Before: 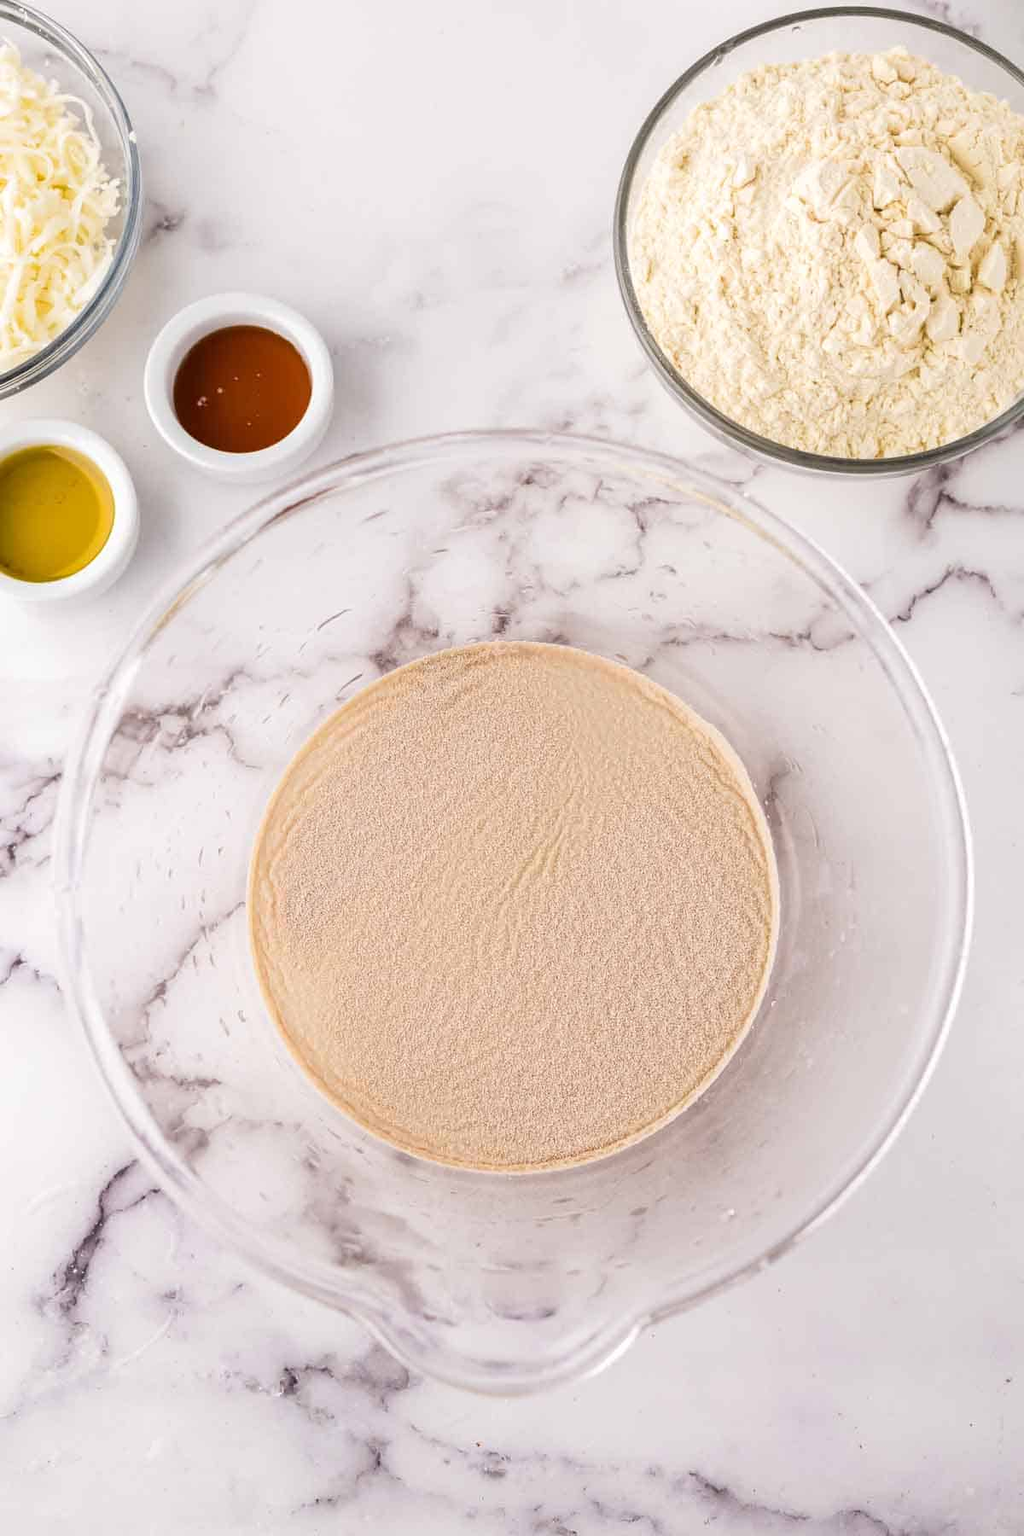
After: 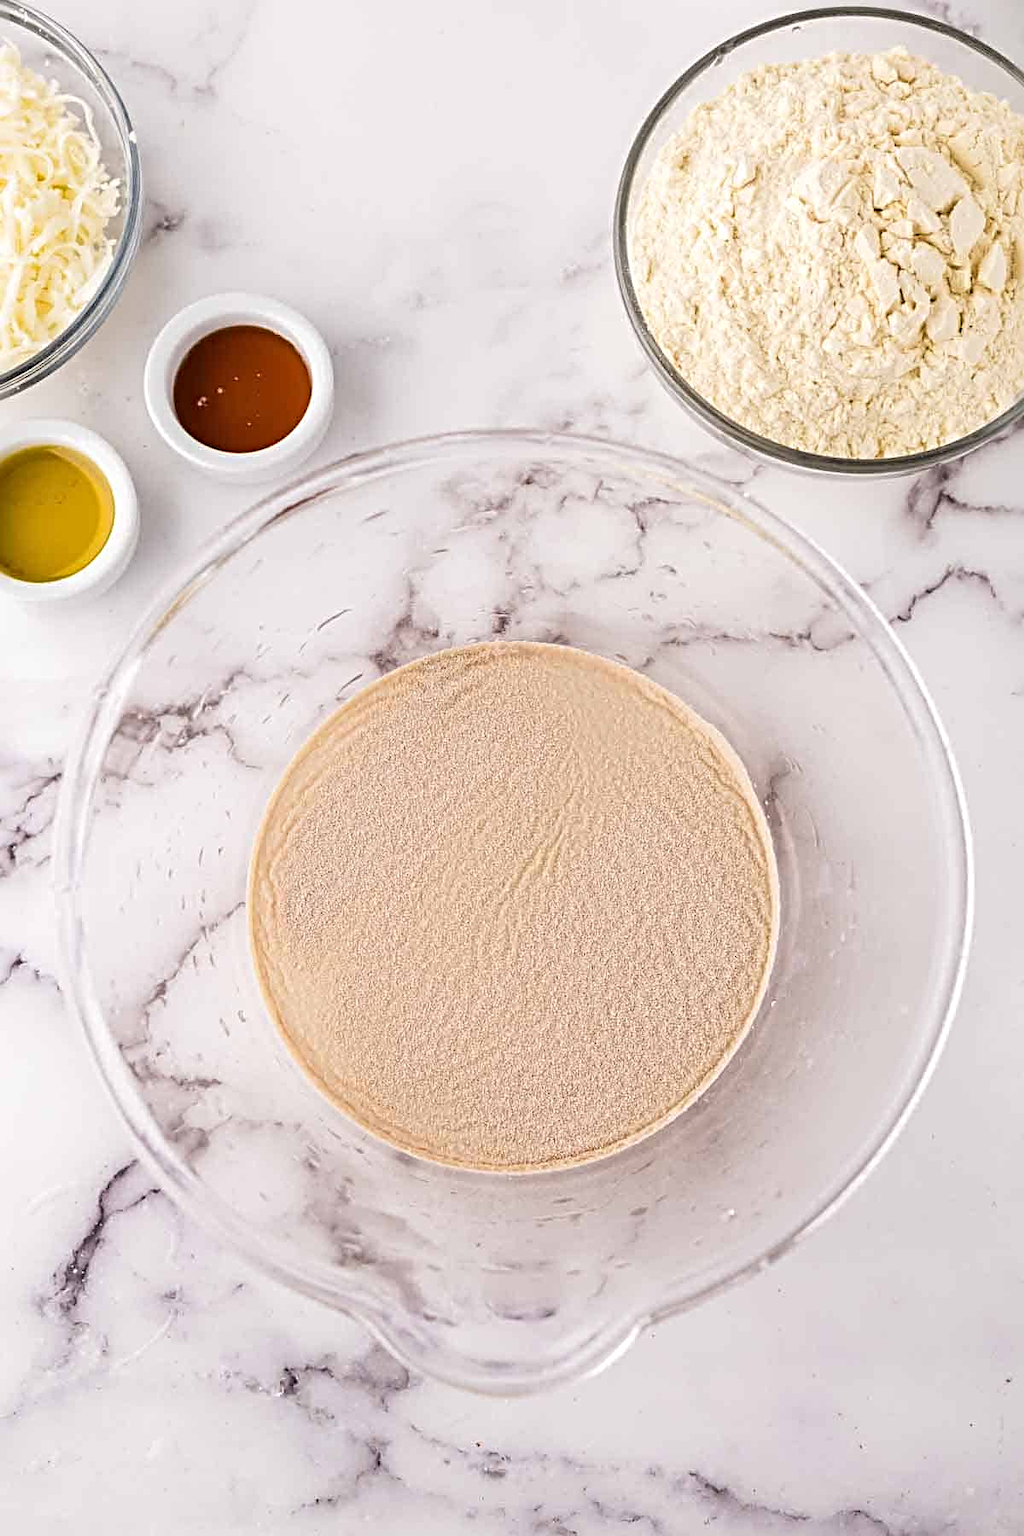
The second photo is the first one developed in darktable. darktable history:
sharpen: radius 4.908
